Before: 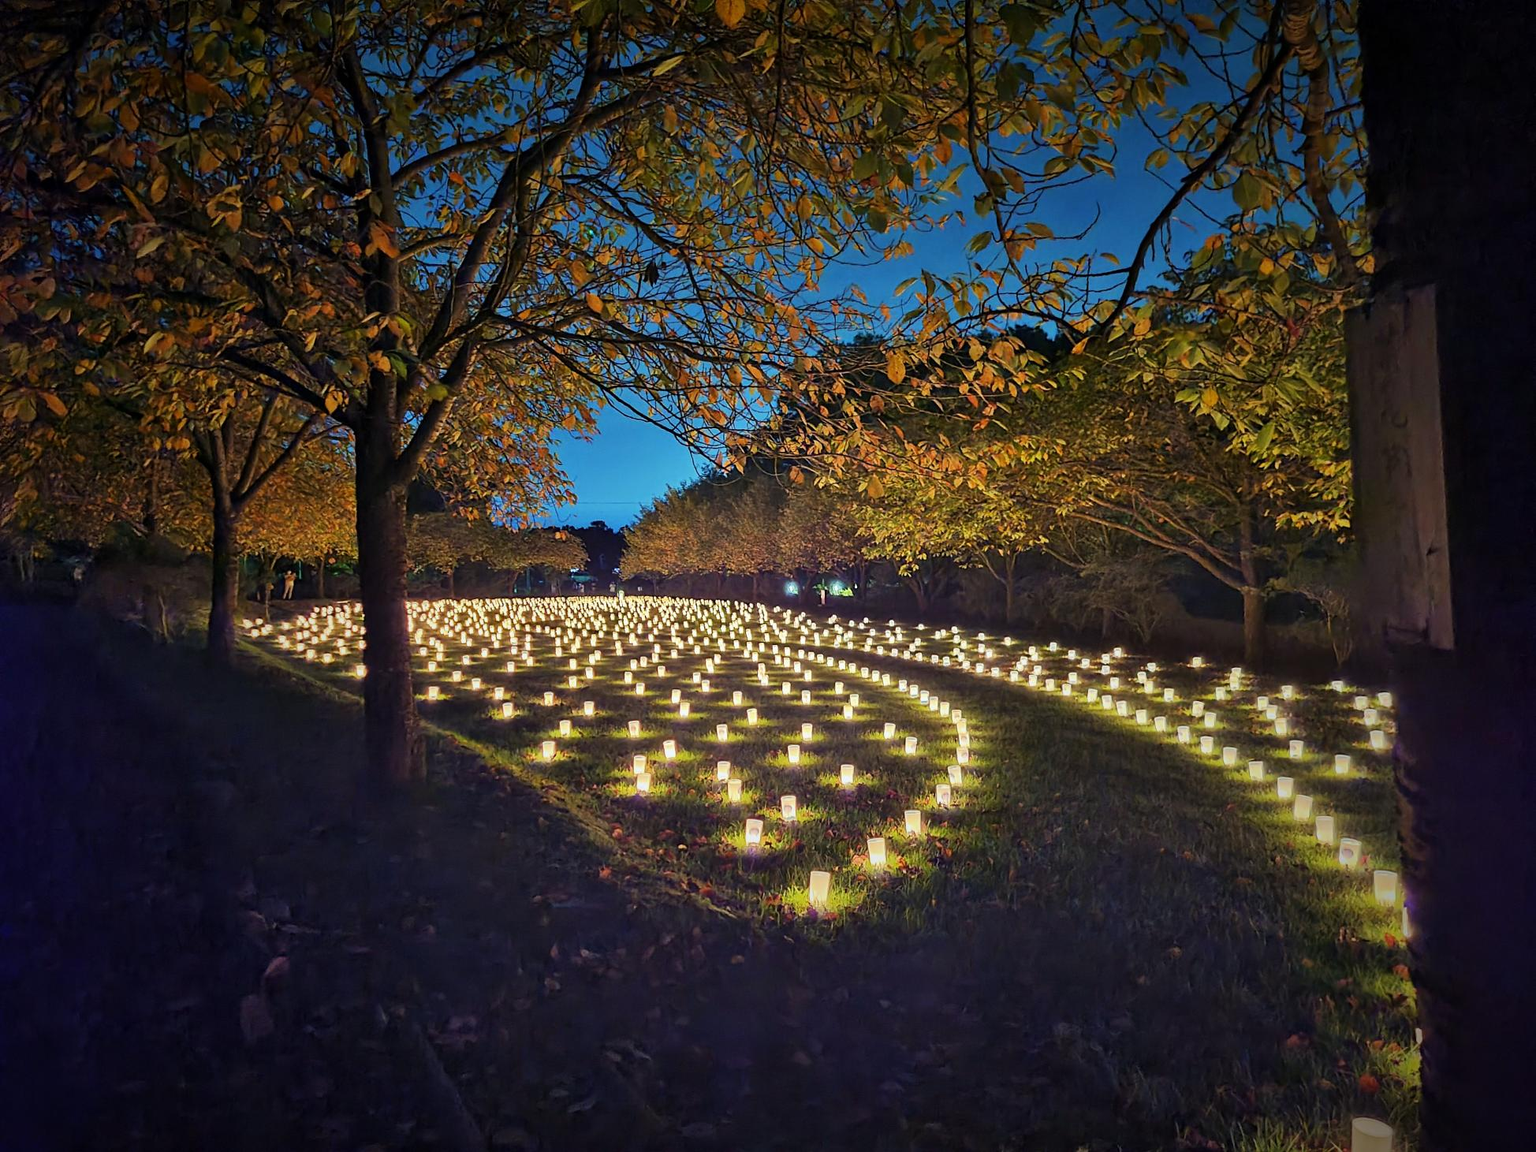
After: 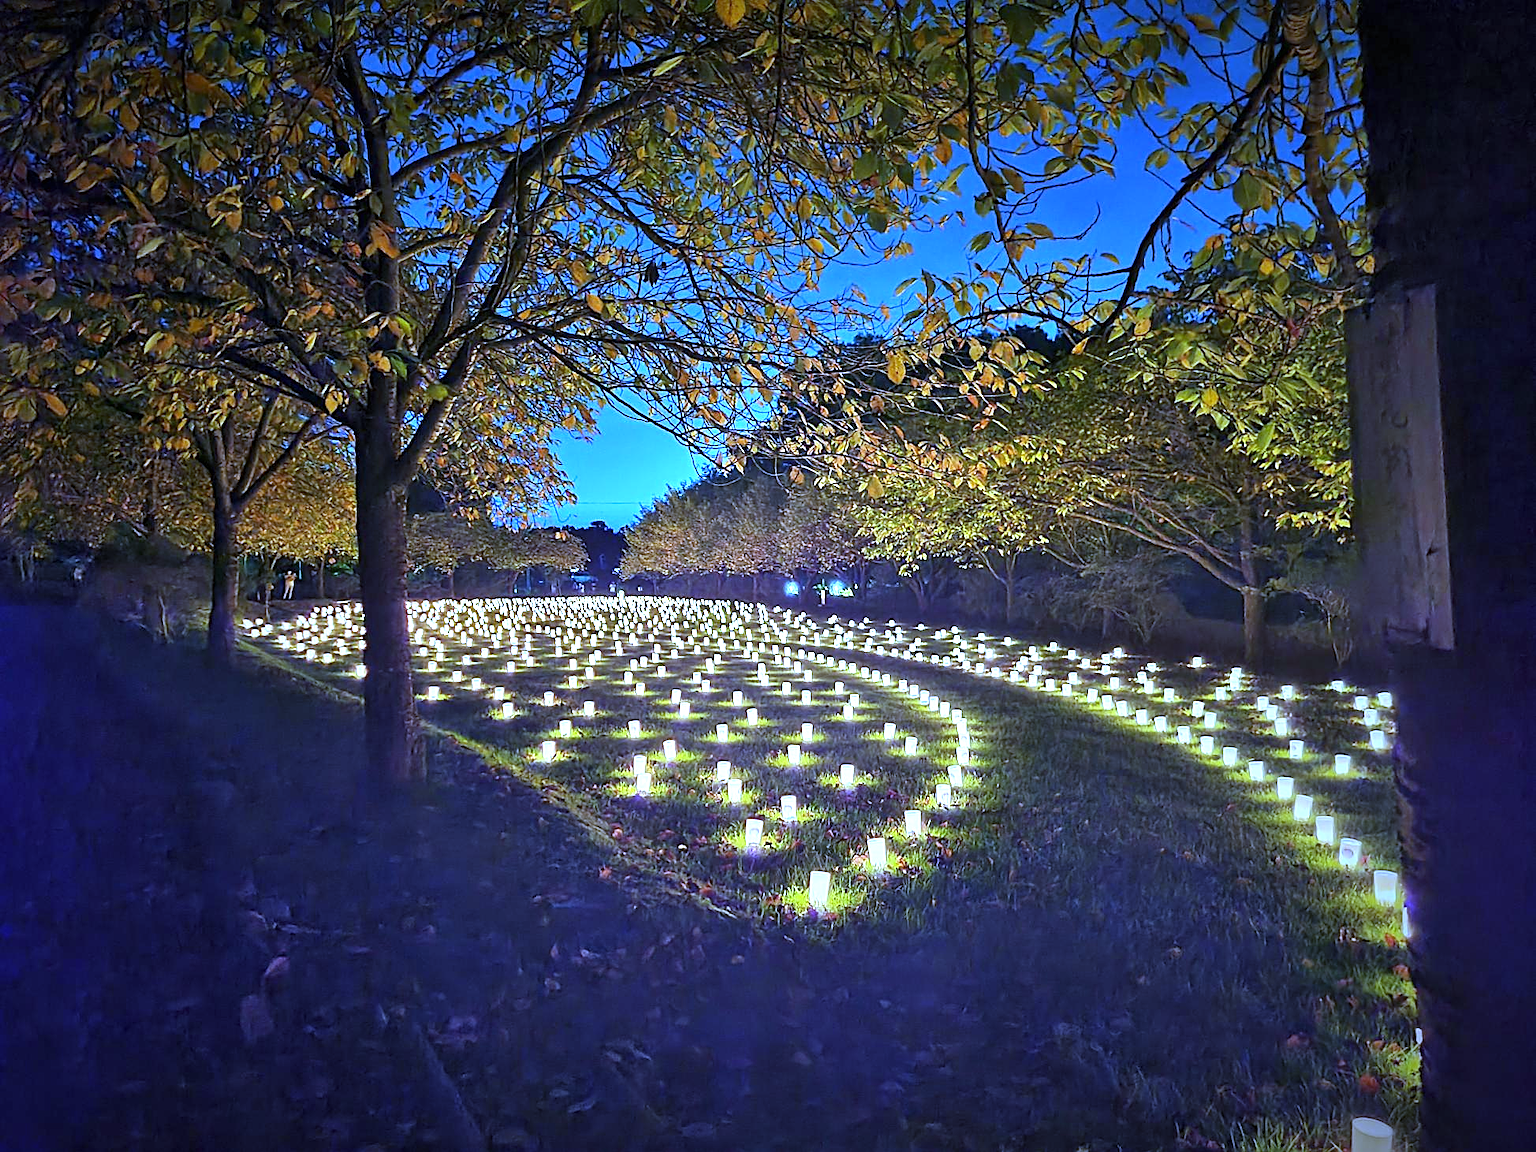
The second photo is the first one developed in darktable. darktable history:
white balance: red 0.766, blue 1.537
exposure: black level correction 0, exposure 1 EV, compensate exposure bias true, compensate highlight preservation false
sharpen: on, module defaults
